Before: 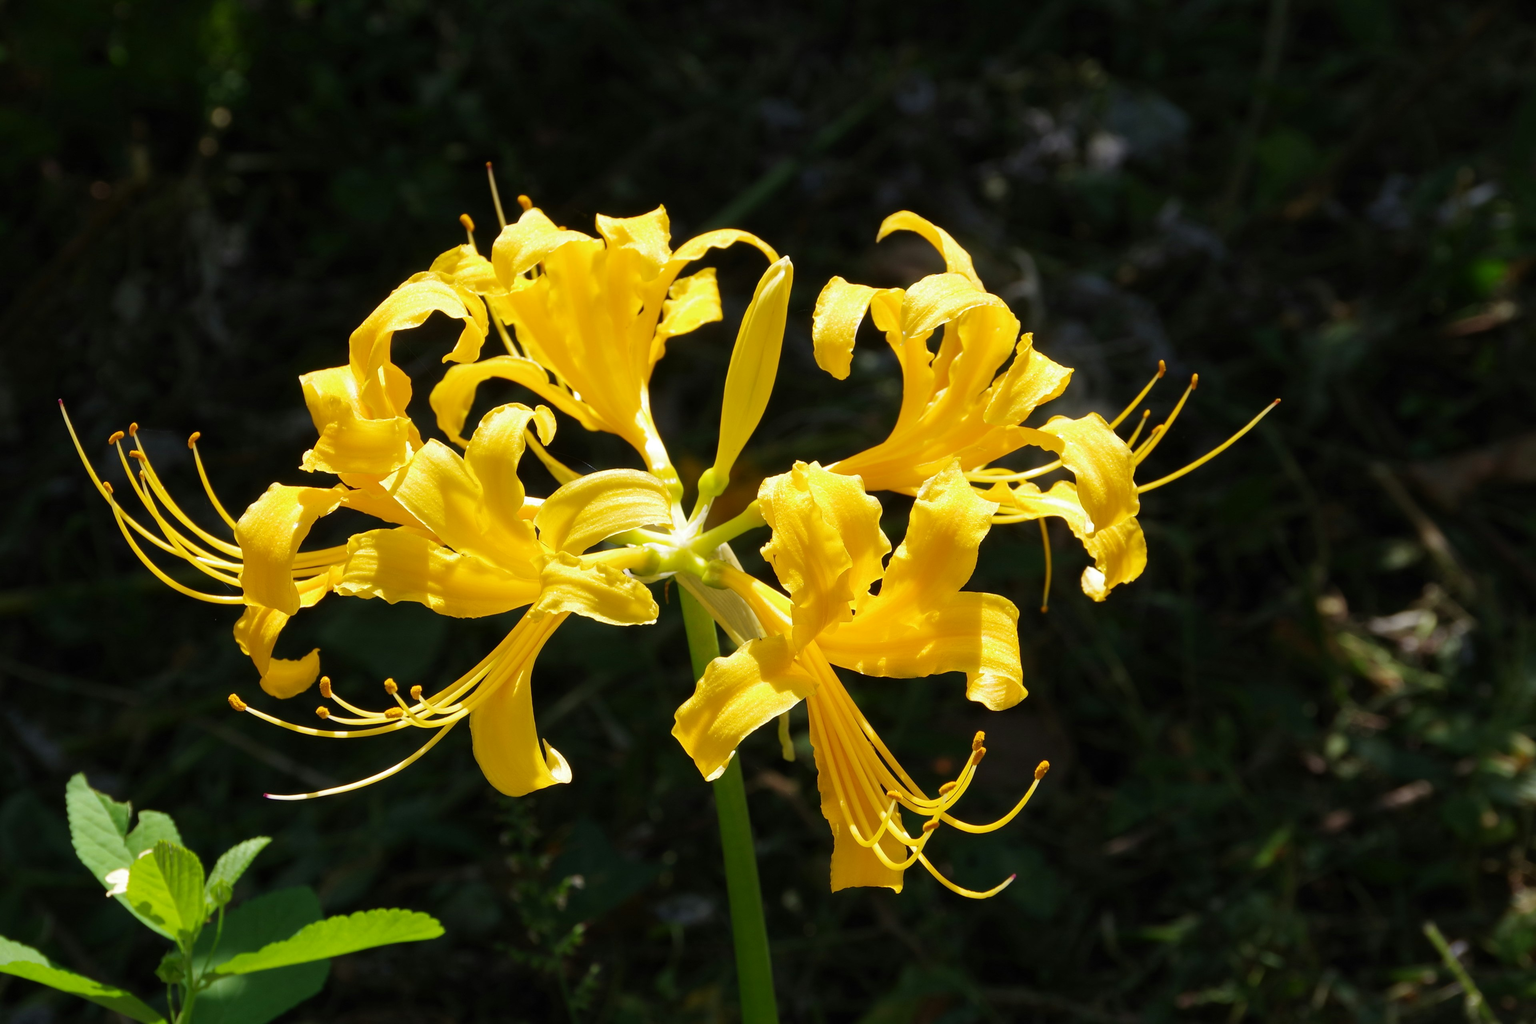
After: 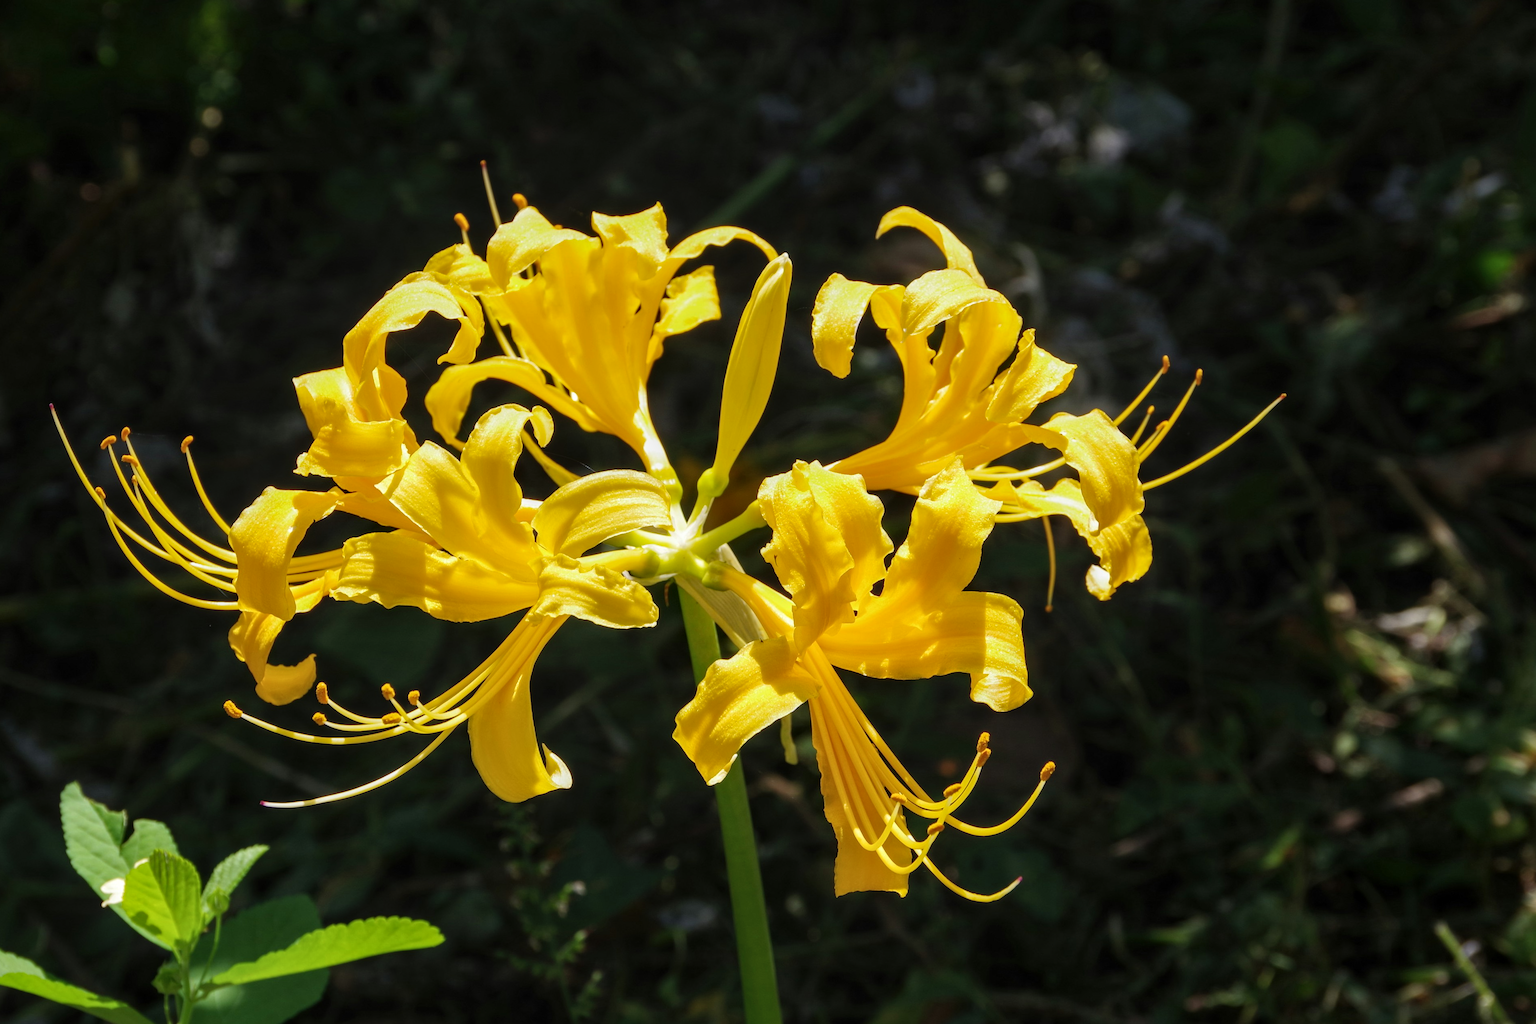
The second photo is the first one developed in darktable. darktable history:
local contrast: on, module defaults
rotate and perspective: rotation -0.45°, automatic cropping original format, crop left 0.008, crop right 0.992, crop top 0.012, crop bottom 0.988
